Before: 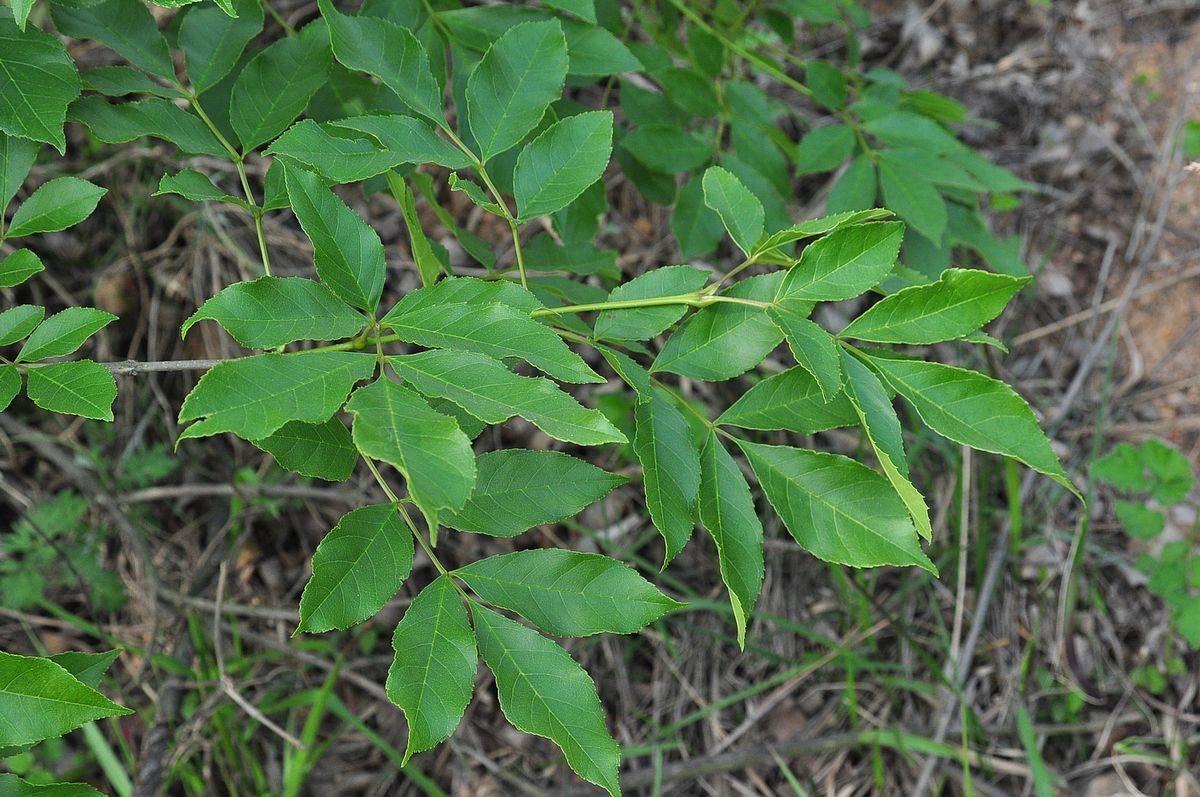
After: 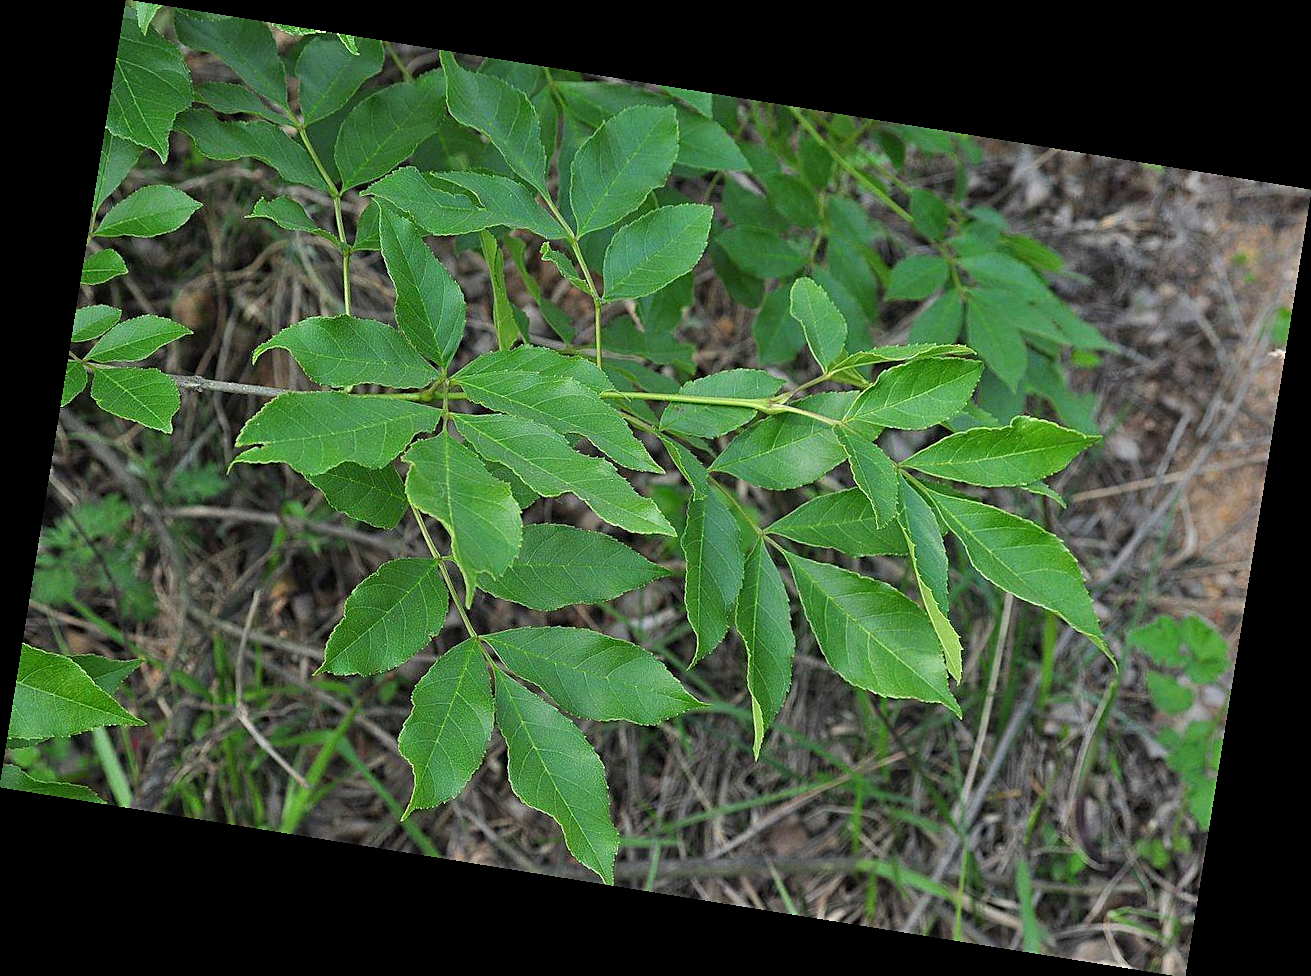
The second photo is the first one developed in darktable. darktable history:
sharpen: on, module defaults
rotate and perspective: rotation 9.12°, automatic cropping off
